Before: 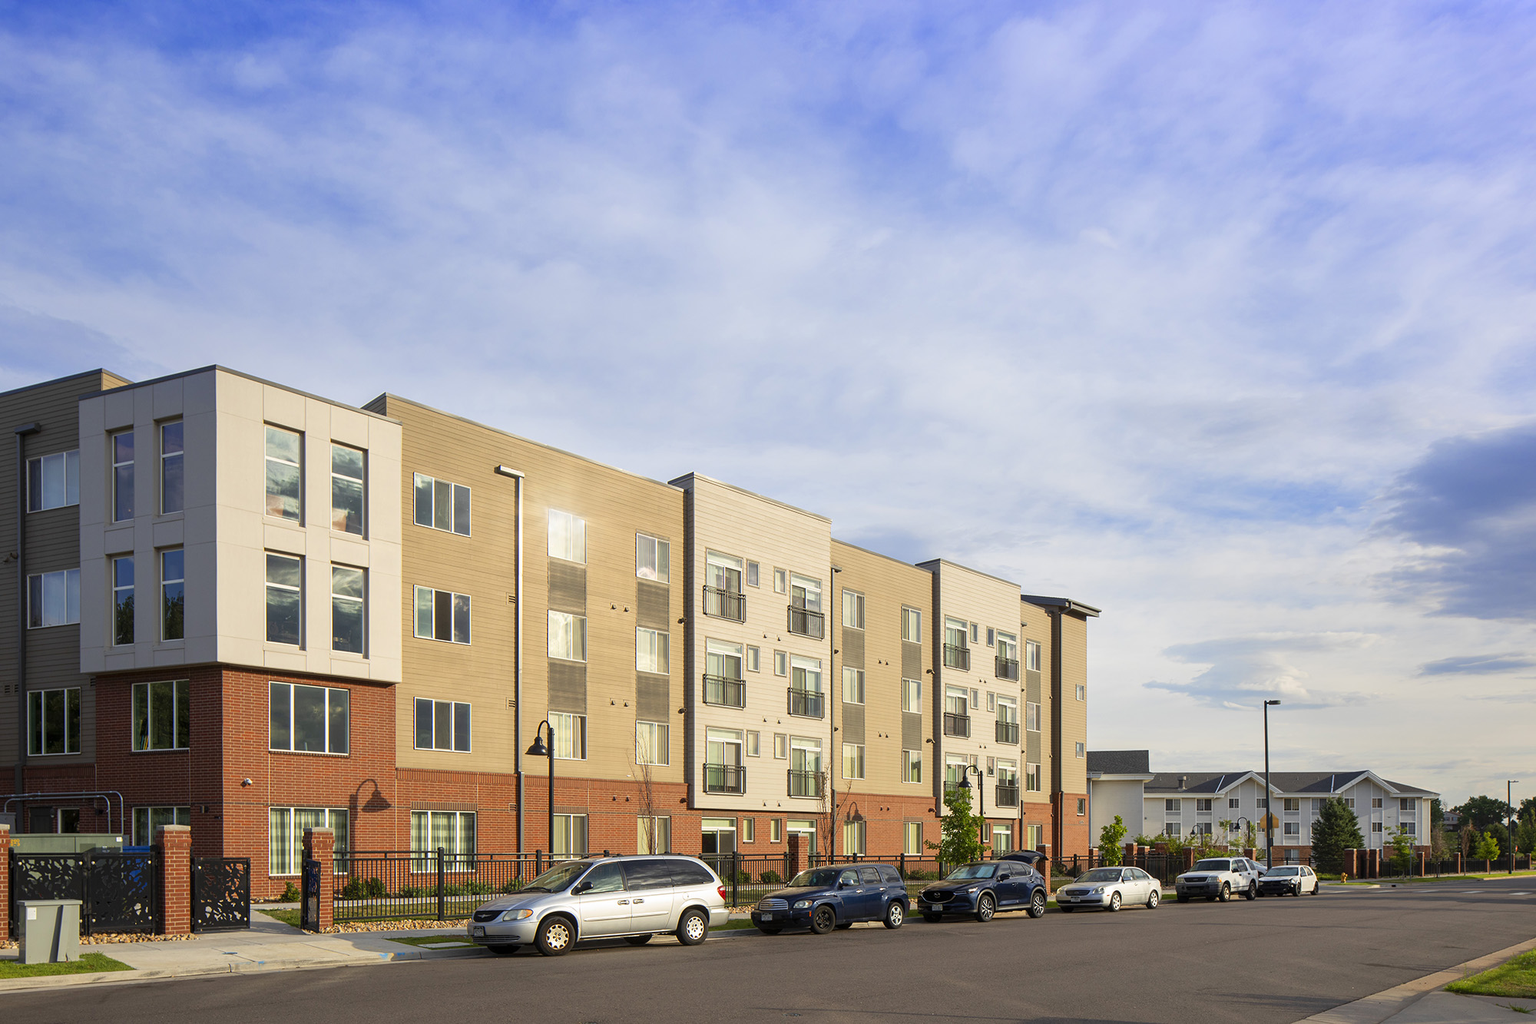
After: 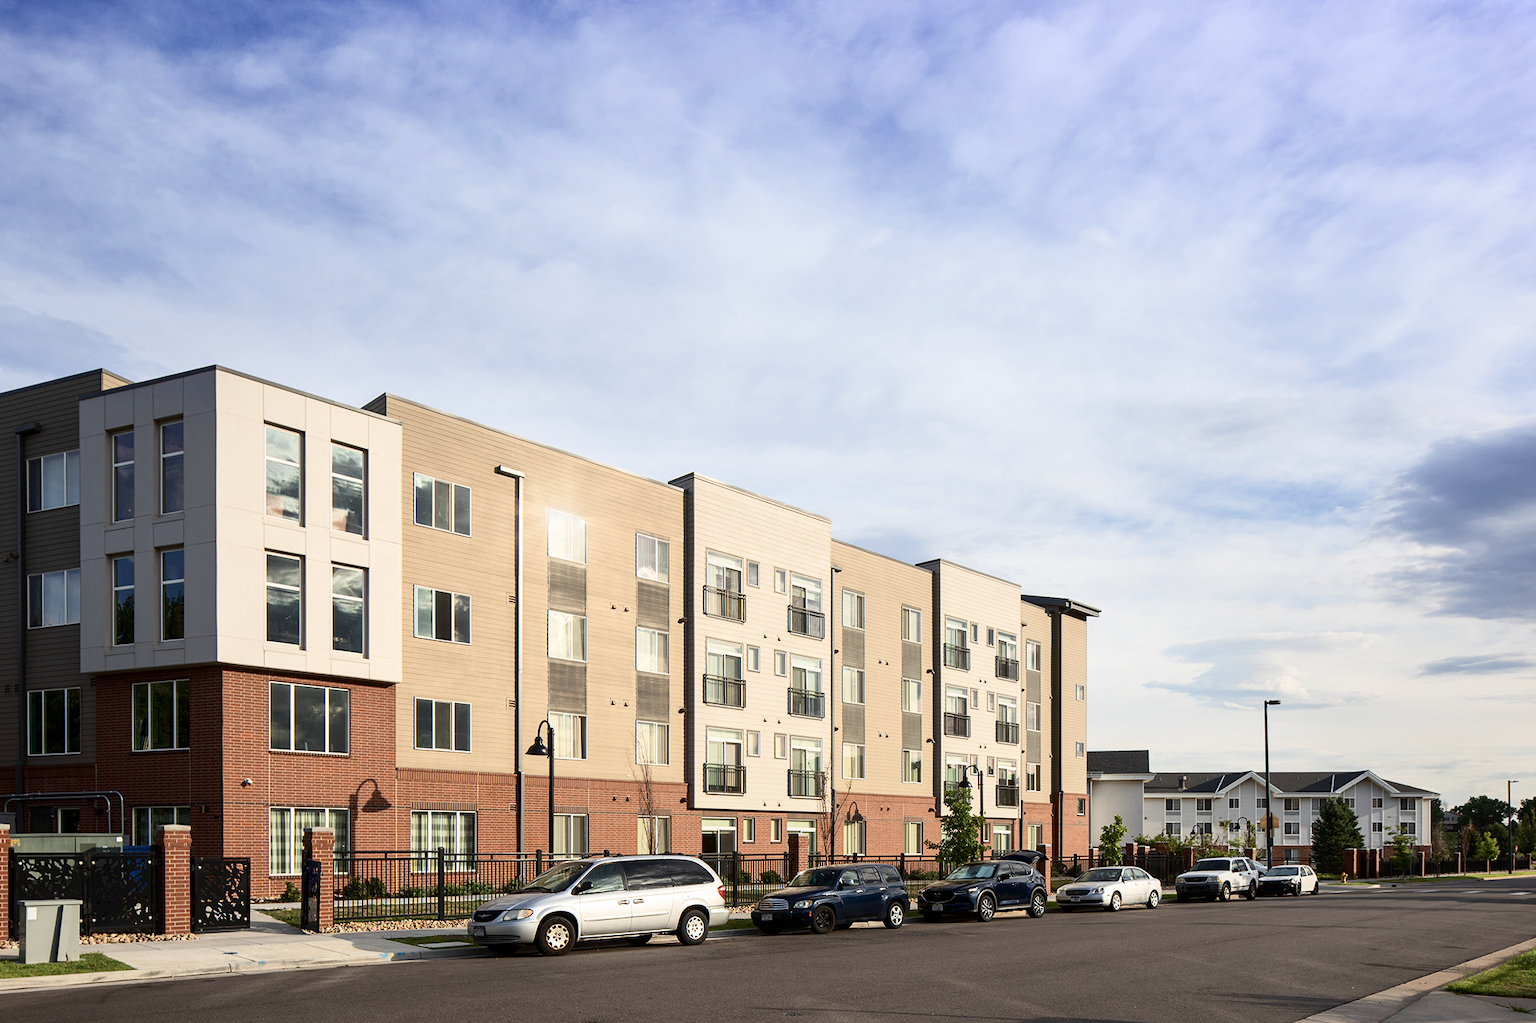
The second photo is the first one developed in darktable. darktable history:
contrast brightness saturation: contrast 0.247, saturation -0.317
